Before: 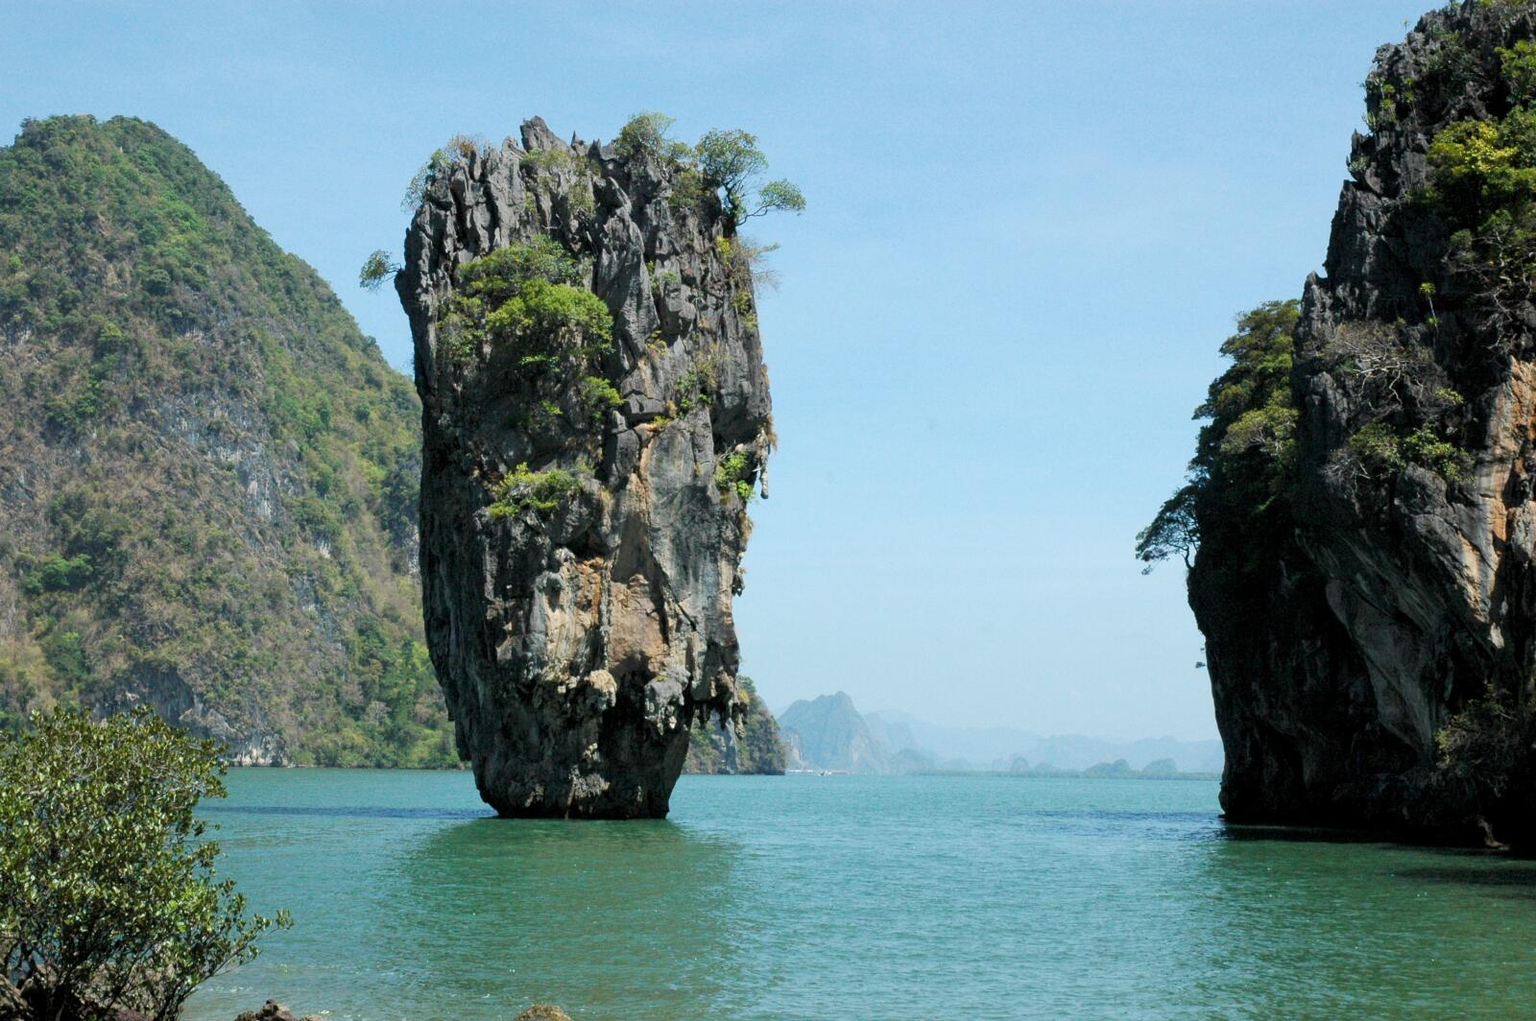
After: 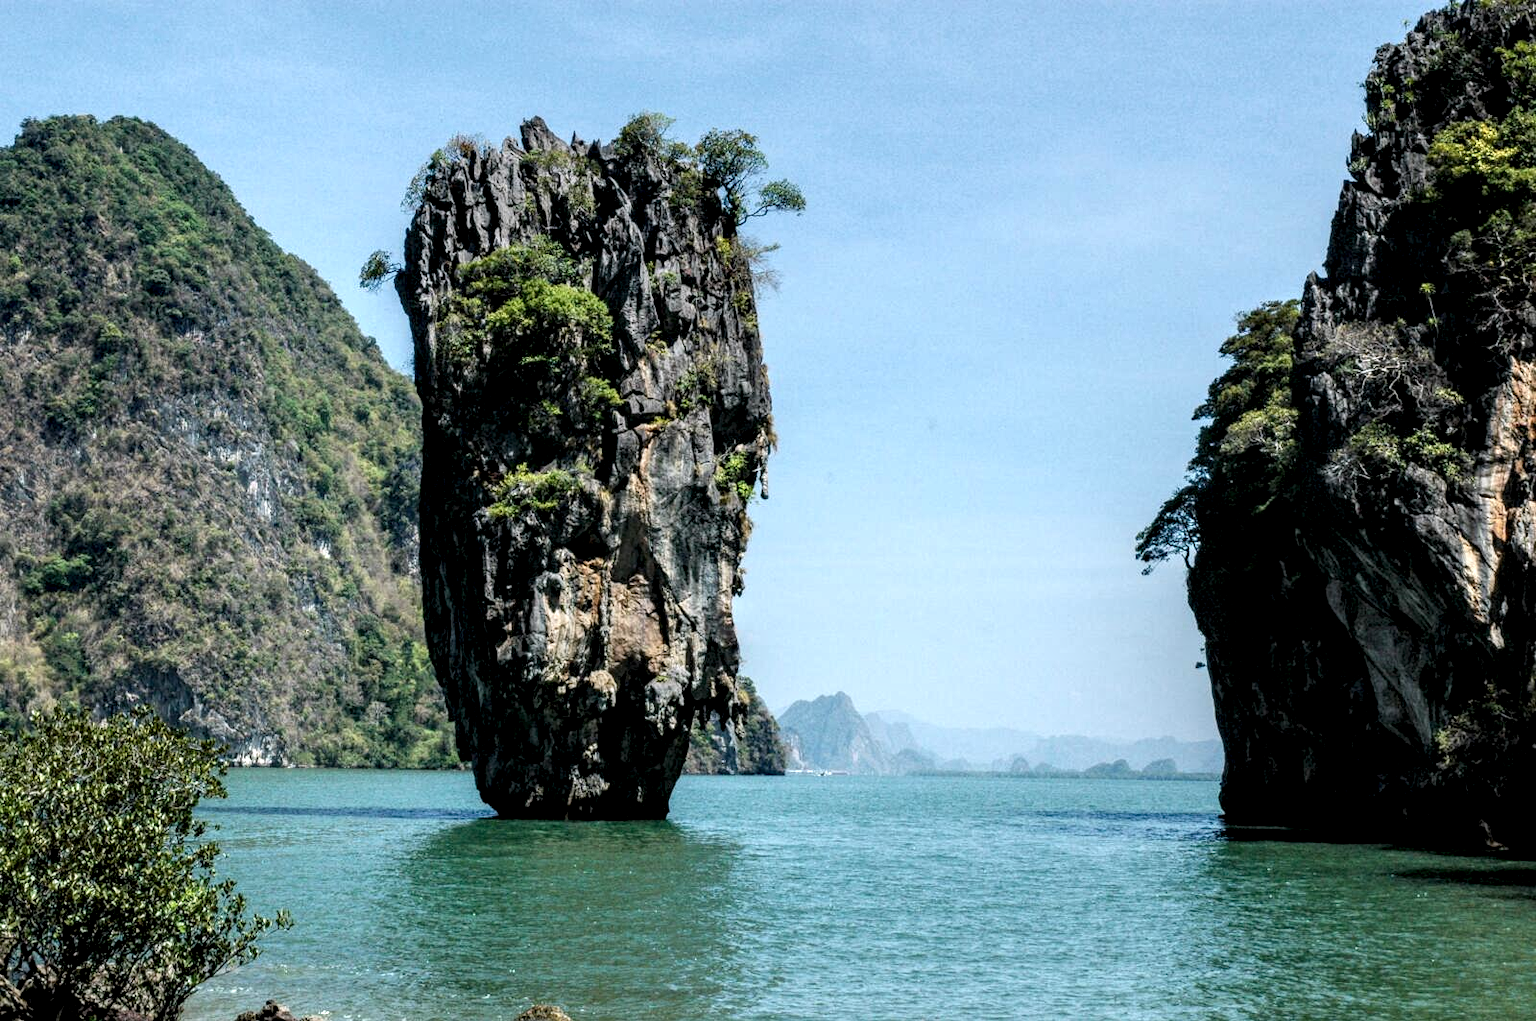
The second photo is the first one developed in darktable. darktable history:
white balance: red 1.009, blue 1.027
local contrast: highlights 20%, detail 197%
